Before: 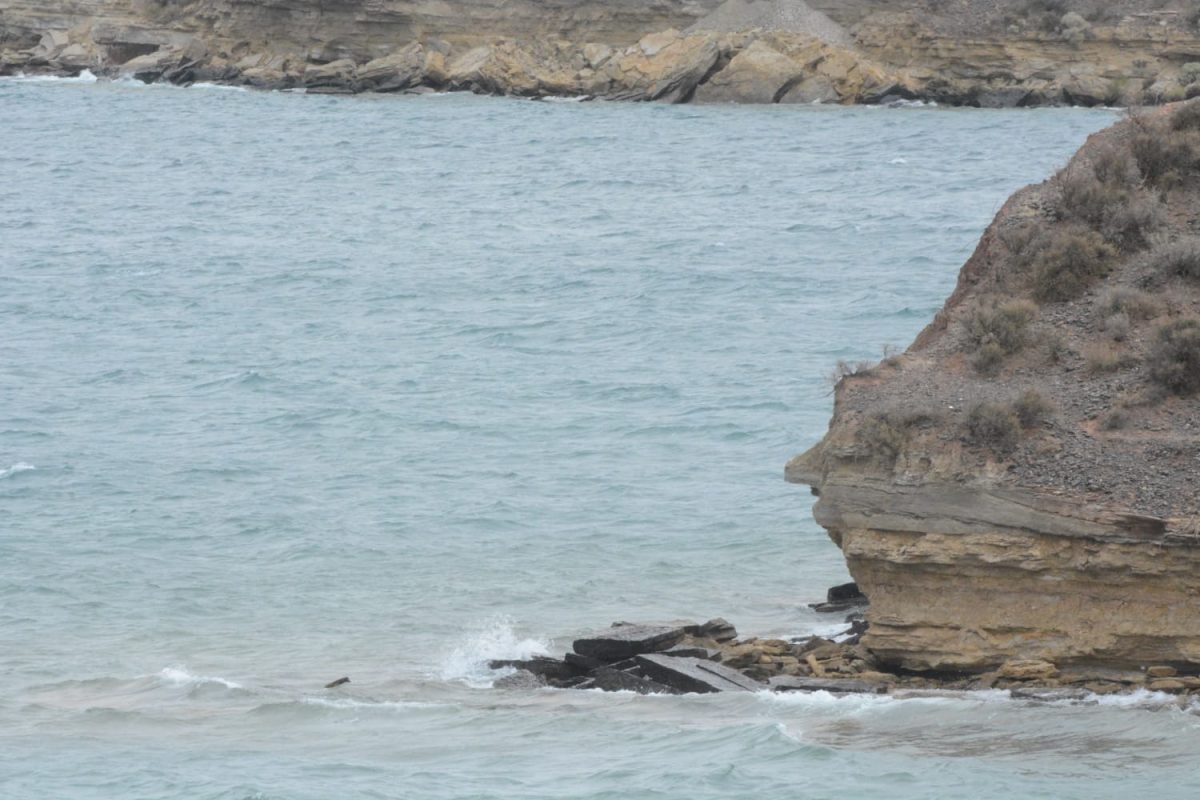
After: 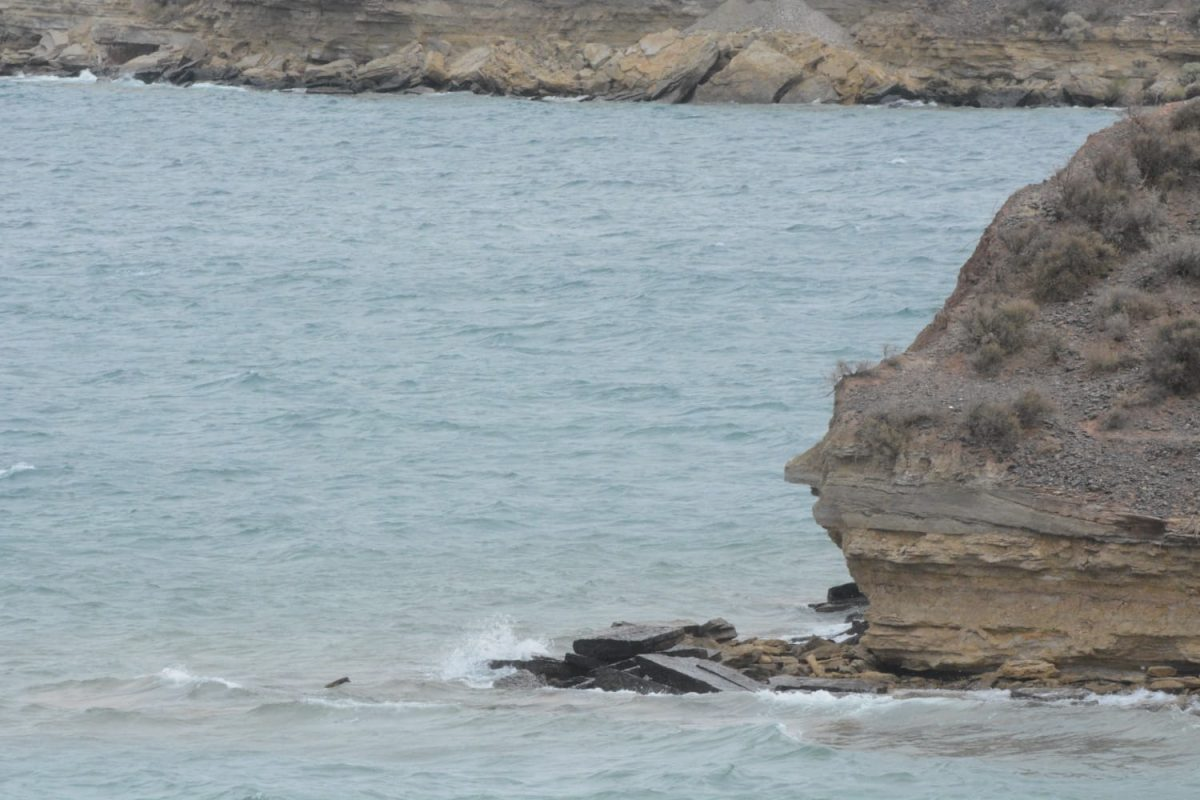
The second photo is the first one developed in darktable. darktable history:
exposure: exposure -0.158 EV, compensate highlight preservation false
